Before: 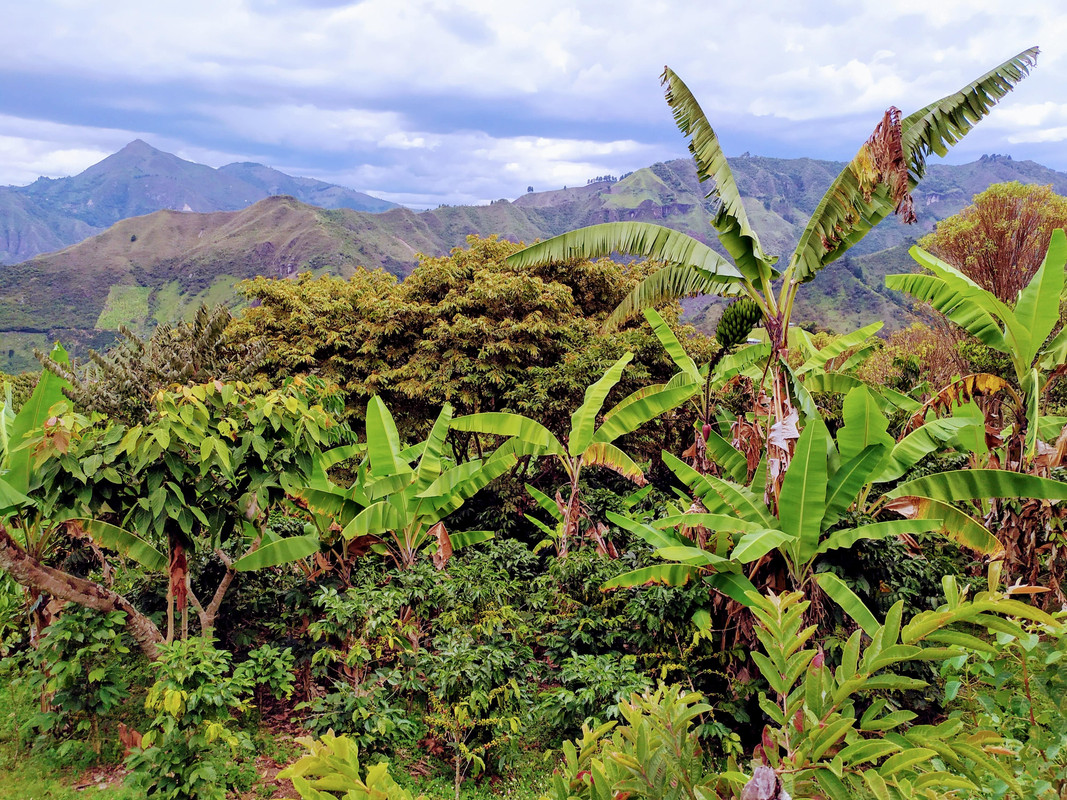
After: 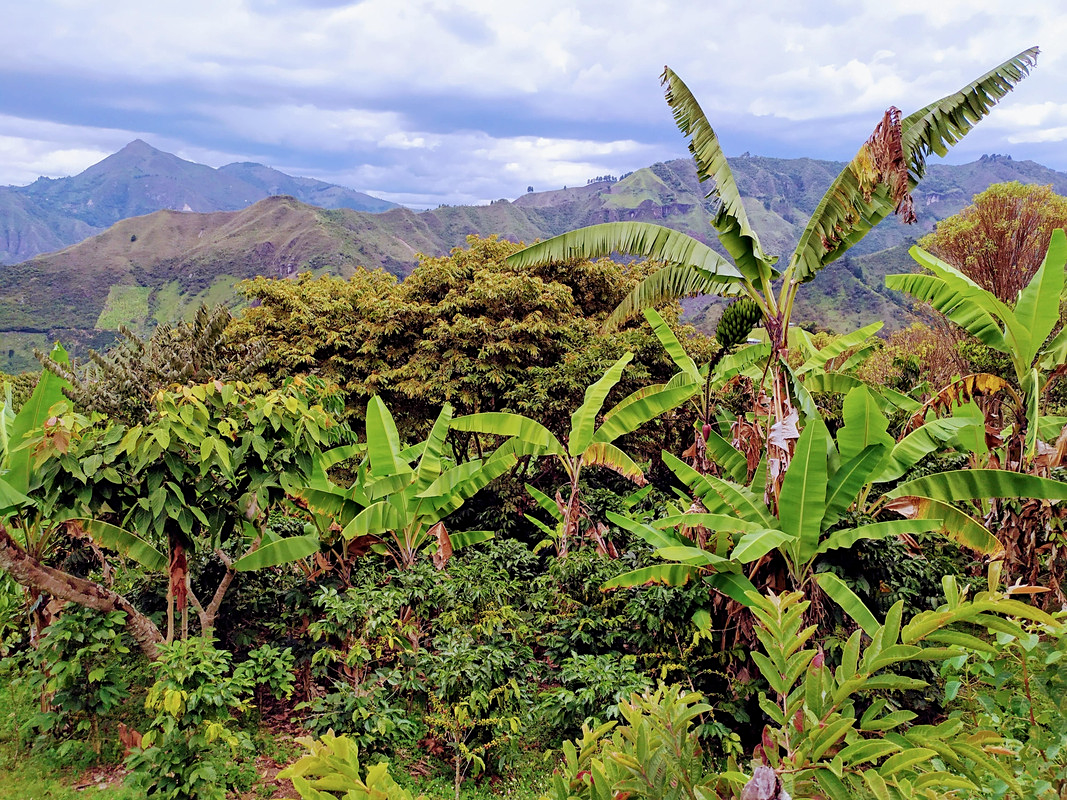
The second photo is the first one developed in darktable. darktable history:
exposure: exposure -0.051 EV, compensate highlight preservation false
sharpen: amount 0.201
tone equalizer: edges refinement/feathering 500, mask exposure compensation -1.57 EV, preserve details no
